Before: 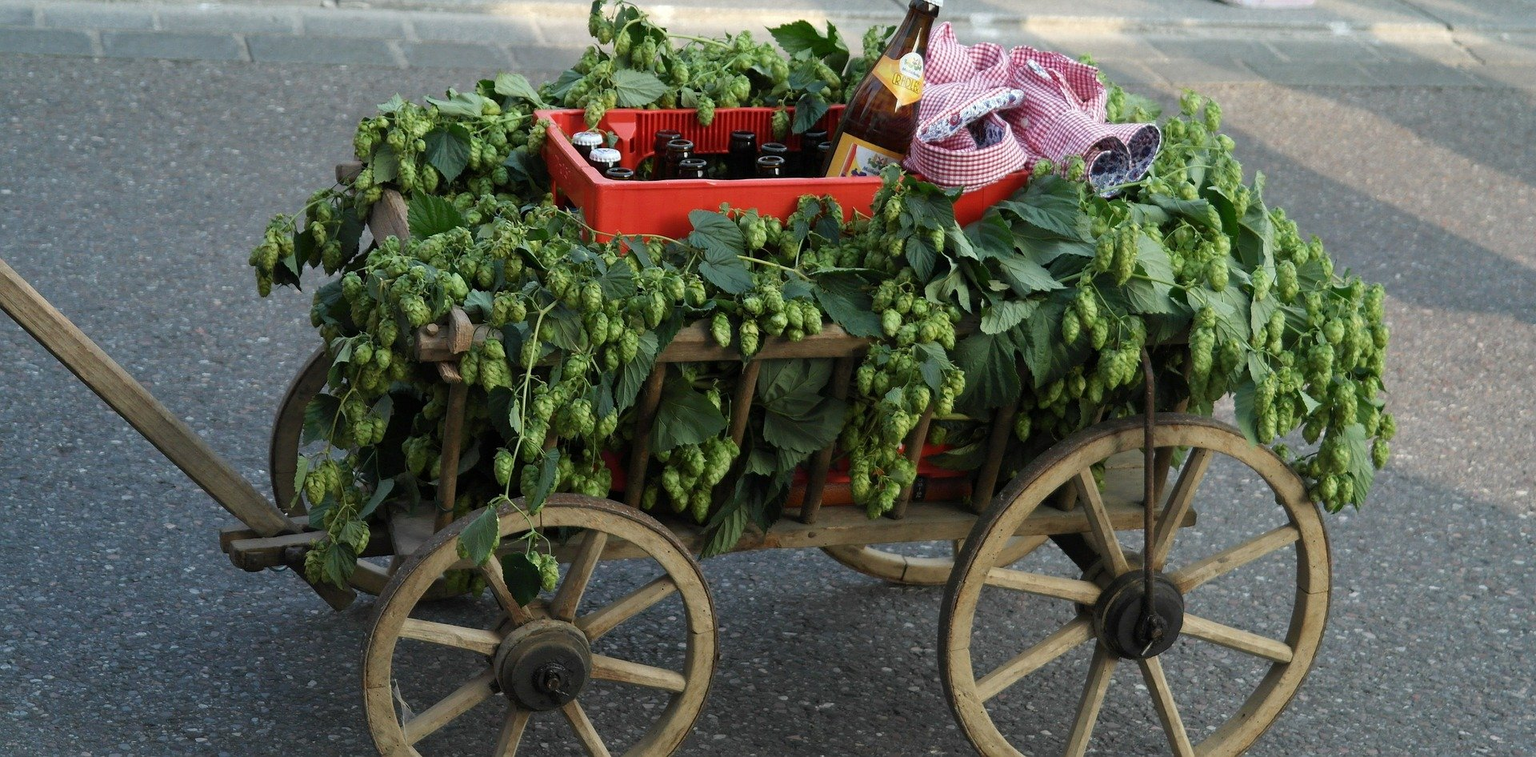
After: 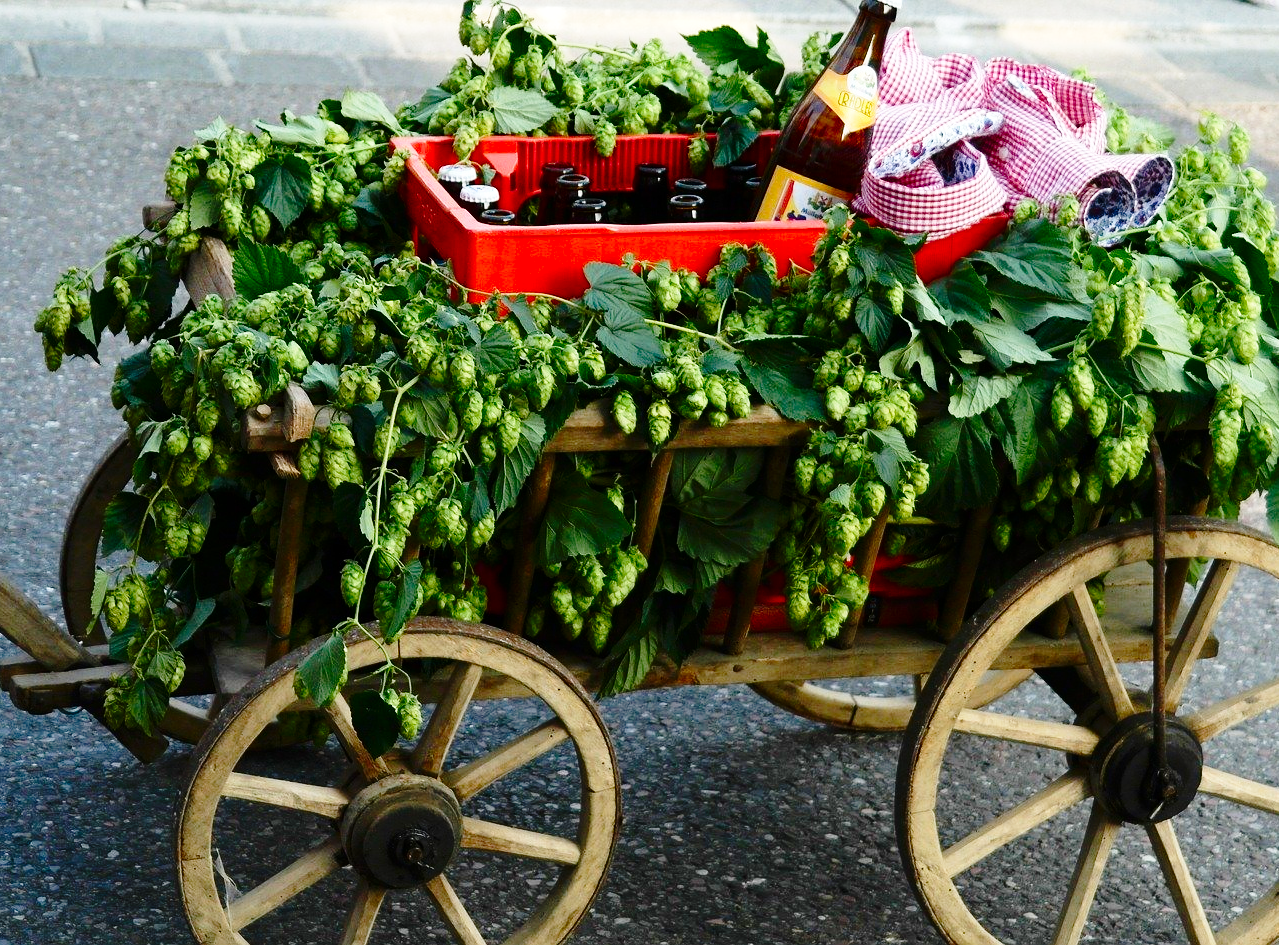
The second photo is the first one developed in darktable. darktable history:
crop and rotate: left 14.436%, right 18.898%
base curve: curves: ch0 [(0, 0) (0.032, 0.037) (0.105, 0.228) (0.435, 0.76) (0.856, 0.983) (1, 1)], preserve colors none
contrast brightness saturation: contrast 0.12, brightness -0.12, saturation 0.2
